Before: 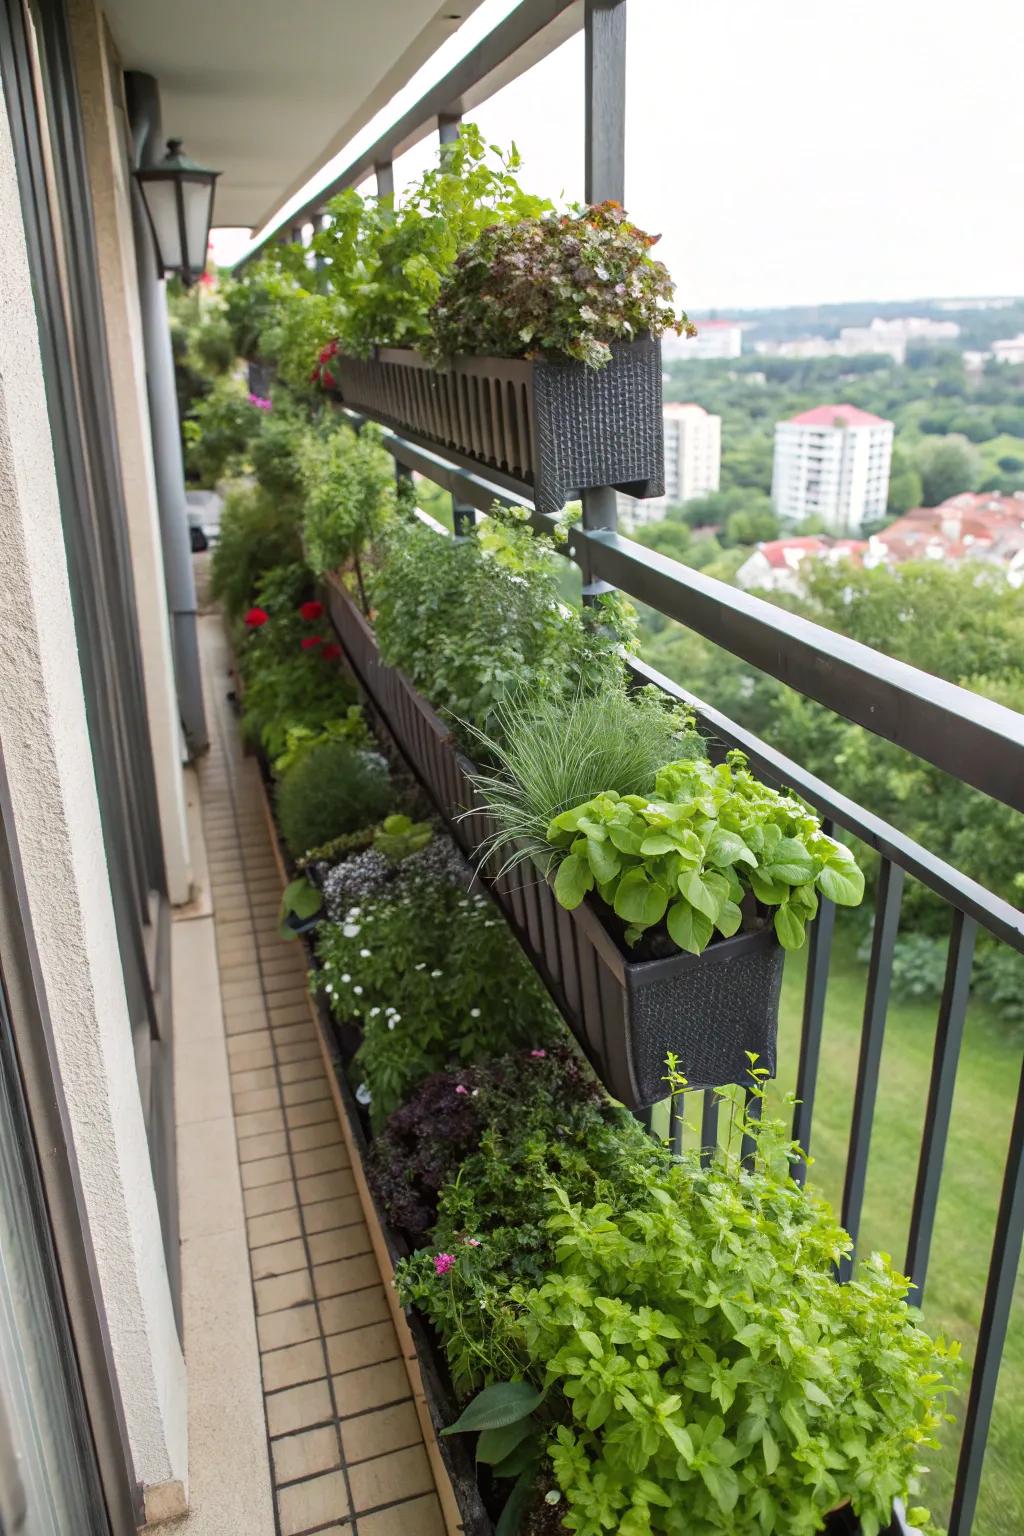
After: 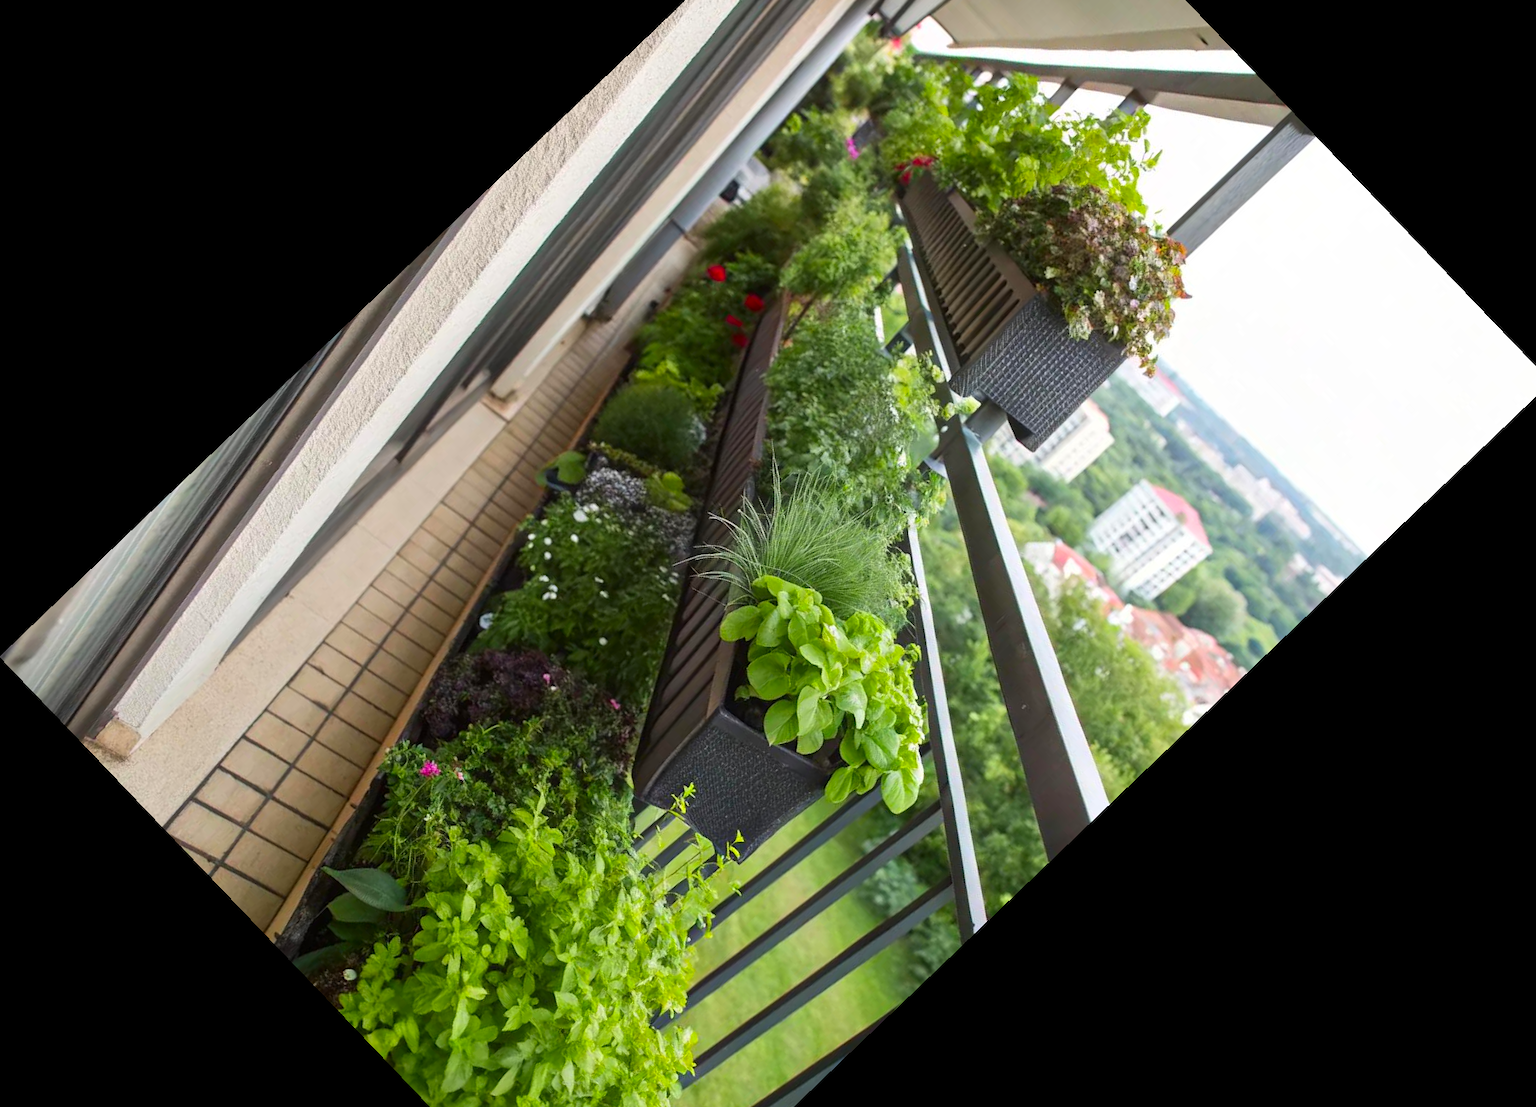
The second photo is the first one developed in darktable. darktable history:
crop and rotate: angle -46.26°, top 16.234%, right 0.912%, bottom 11.704%
haze removal: strength -0.05
contrast brightness saturation: contrast 0.09, saturation 0.28
